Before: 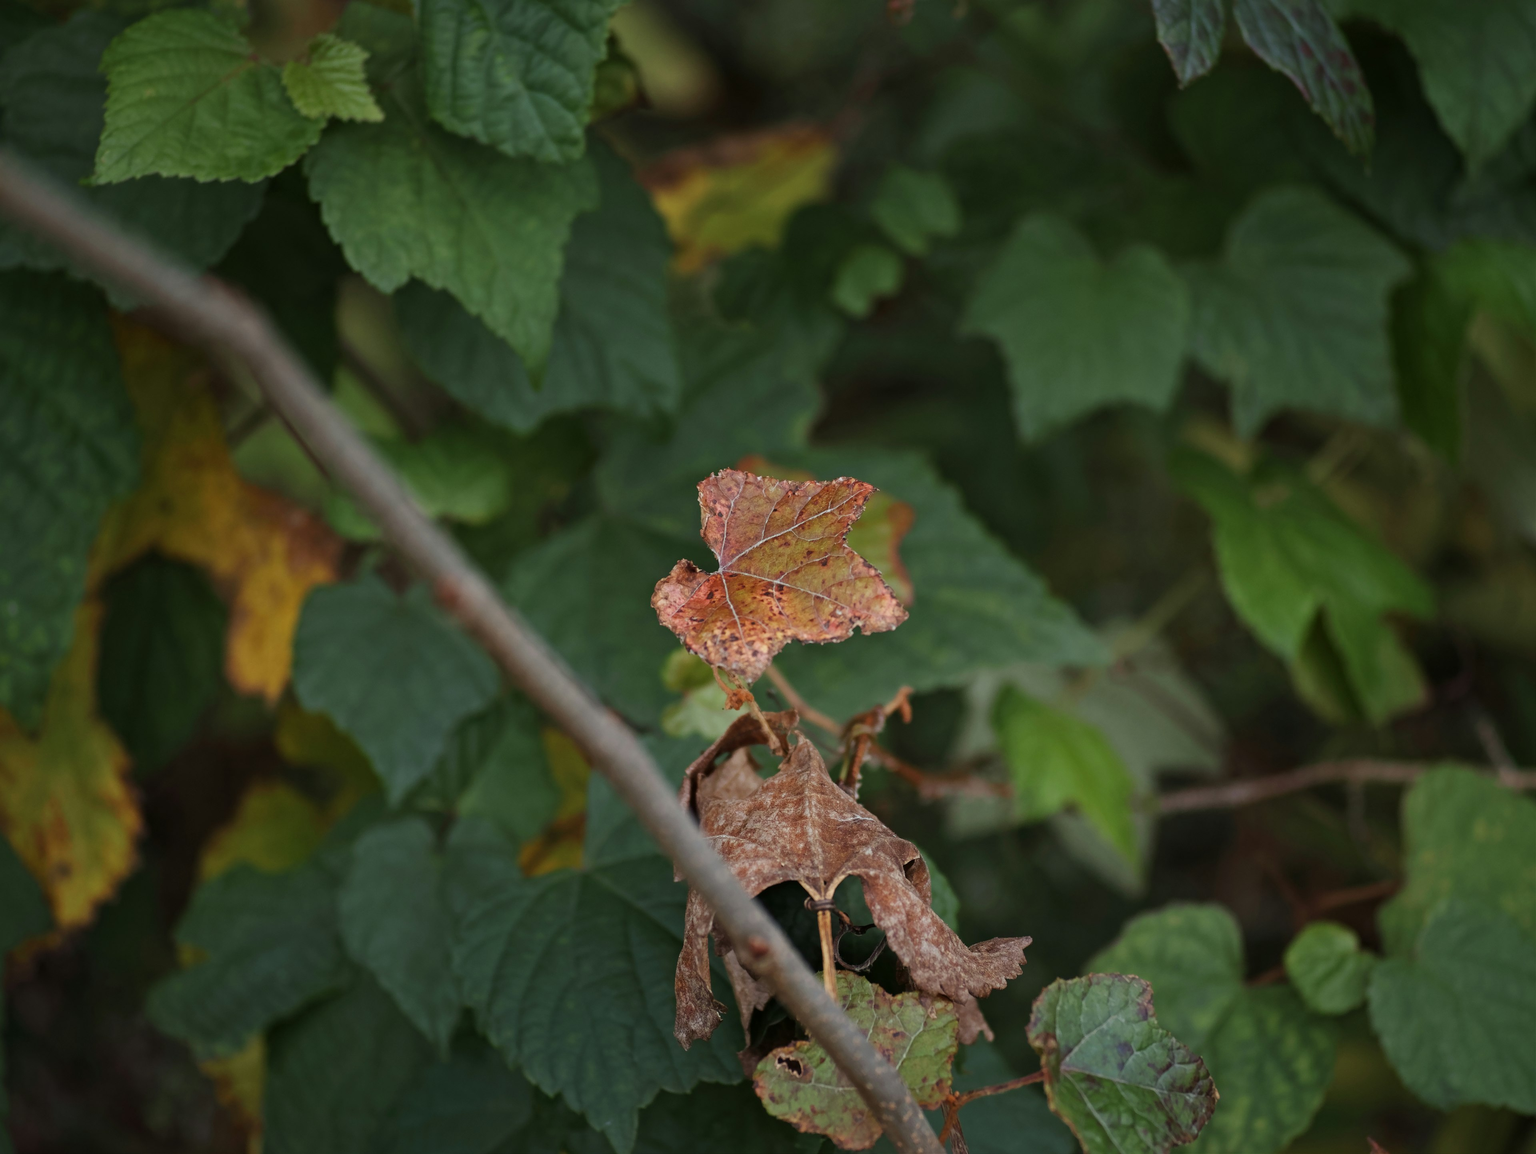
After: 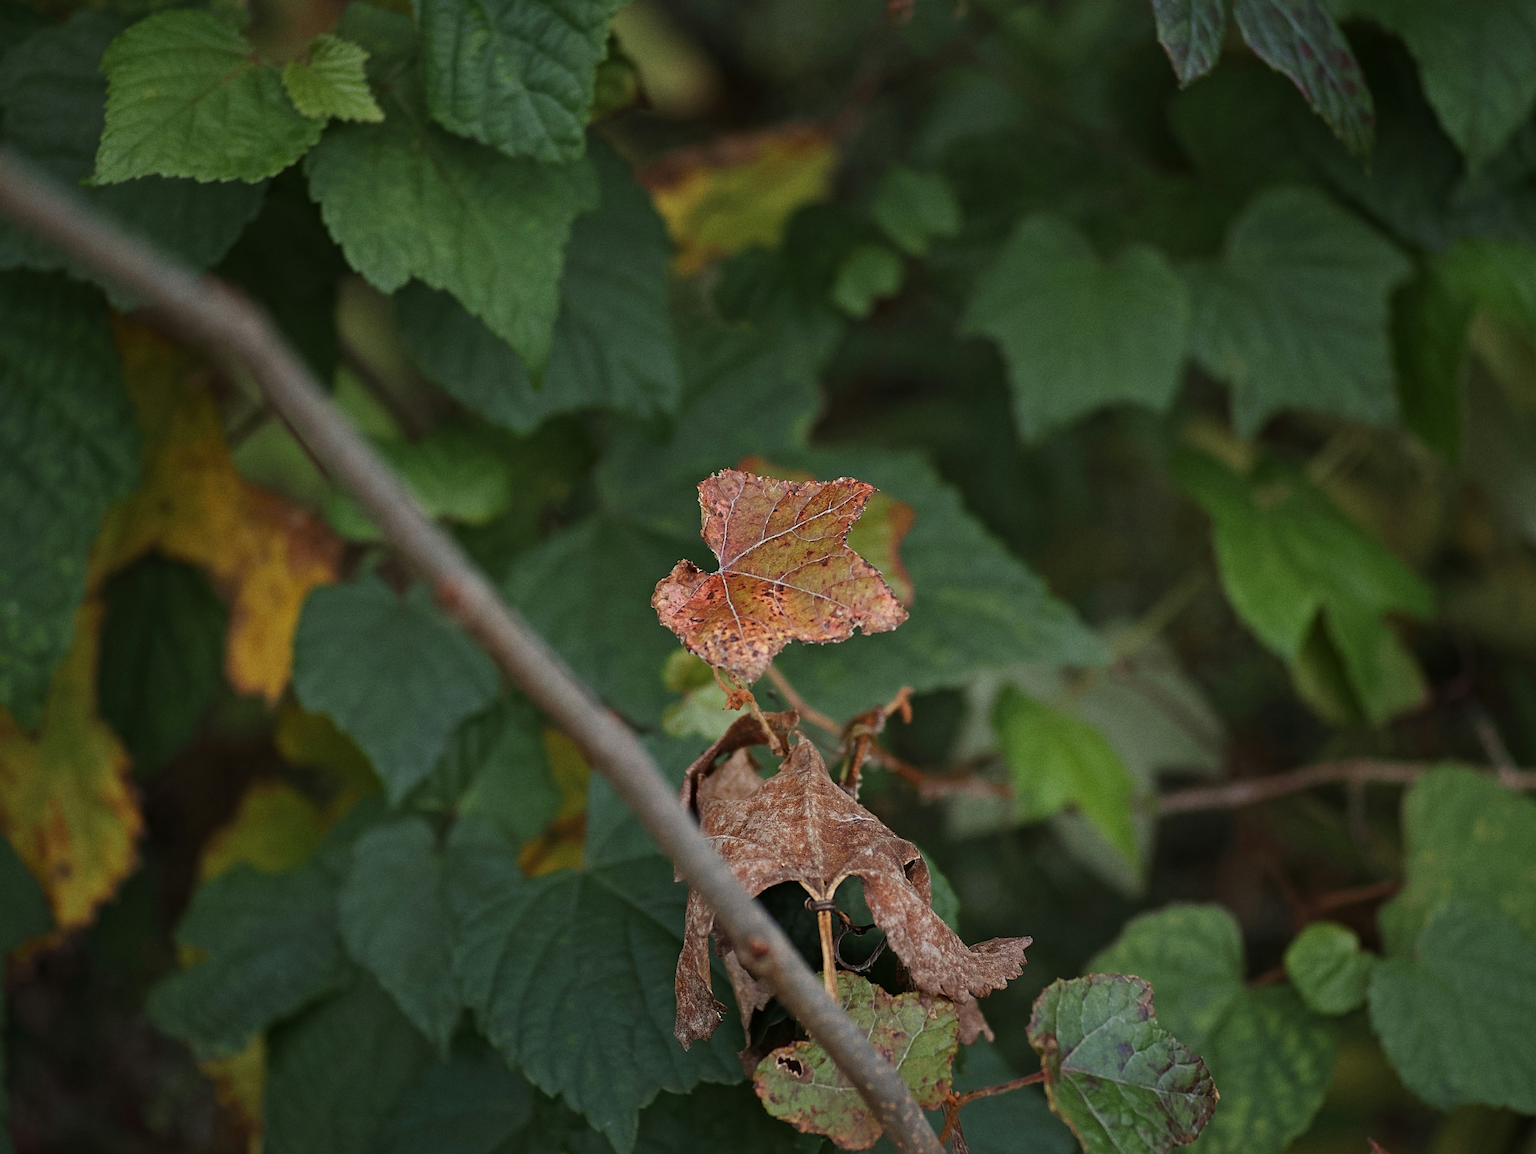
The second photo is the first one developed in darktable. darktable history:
grain: coarseness 0.09 ISO
sharpen: radius 2.531, amount 0.628
